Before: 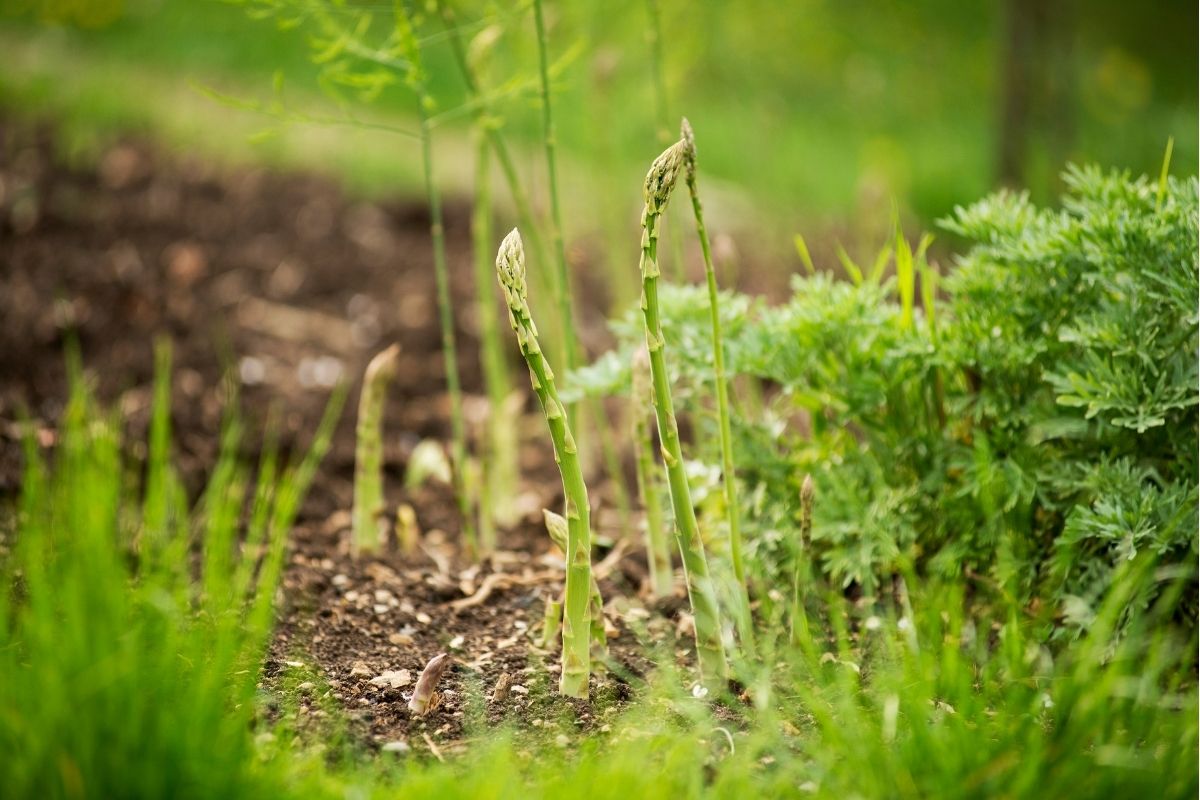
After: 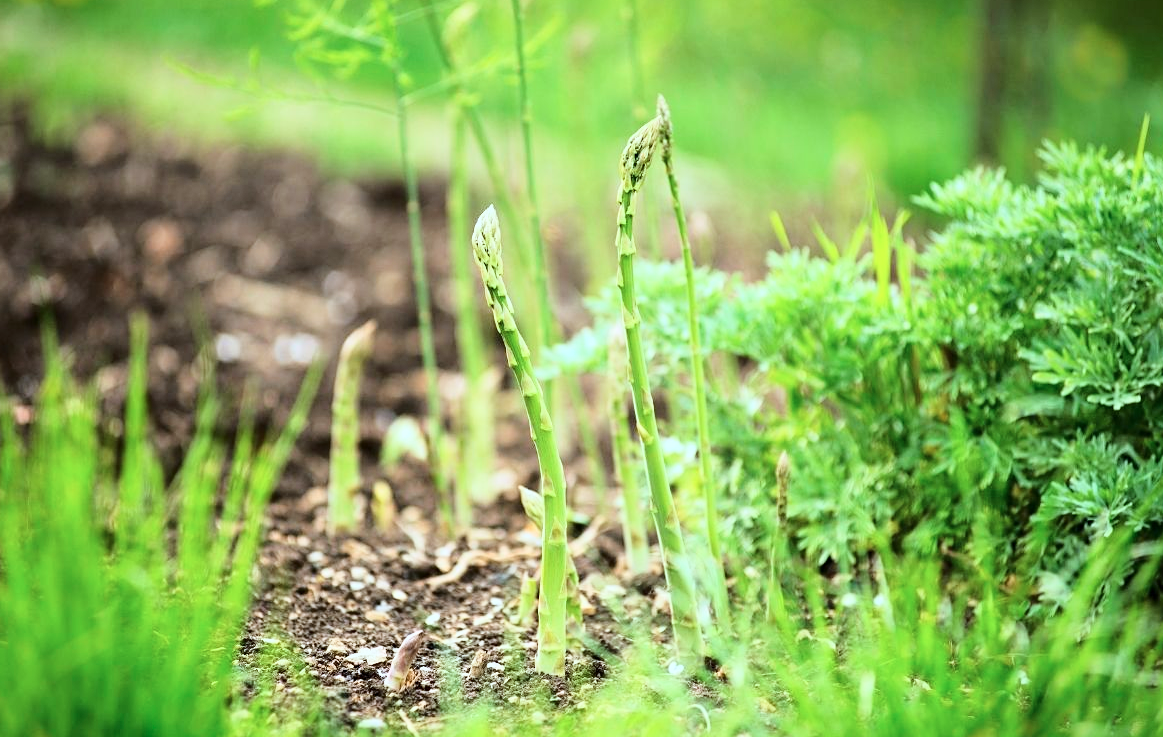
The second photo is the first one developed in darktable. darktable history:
color calibration: illuminant as shot in camera, x 0.384, y 0.38, temperature 3968.23 K
crop: left 2.003%, top 2.906%, right 1.051%, bottom 4.862%
sharpen: amount 0.204
base curve: curves: ch0 [(0, 0) (0.028, 0.03) (0.121, 0.232) (0.46, 0.748) (0.859, 0.968) (1, 1)]
